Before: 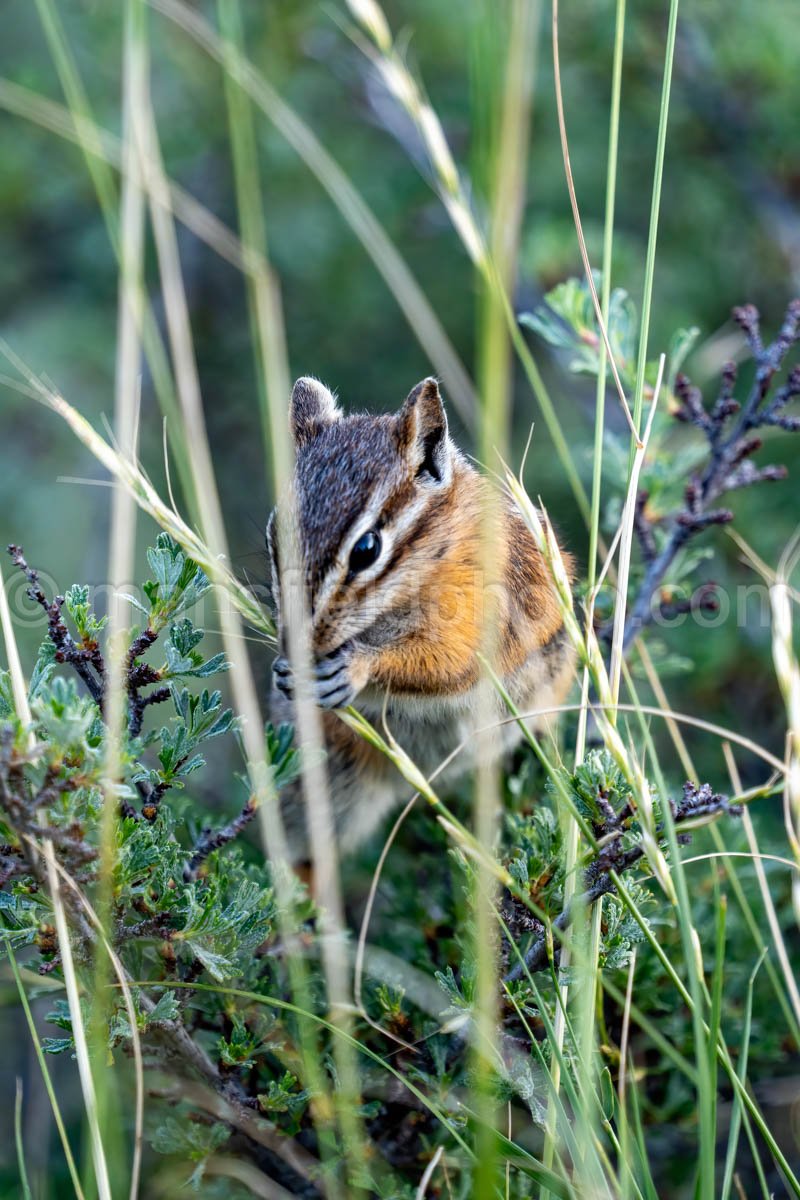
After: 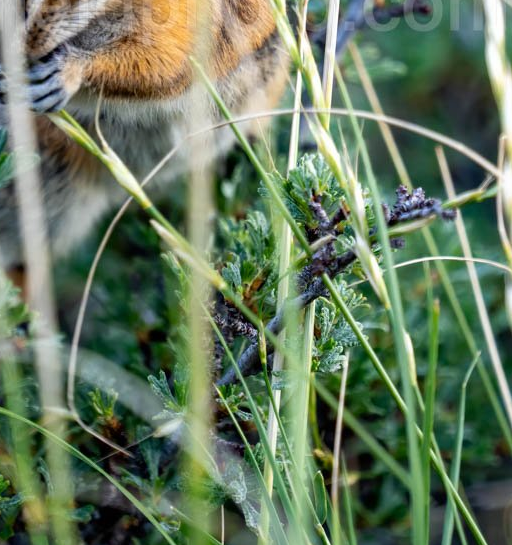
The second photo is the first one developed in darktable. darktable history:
crop and rotate: left 35.955%, top 49.694%, bottom 4.823%
